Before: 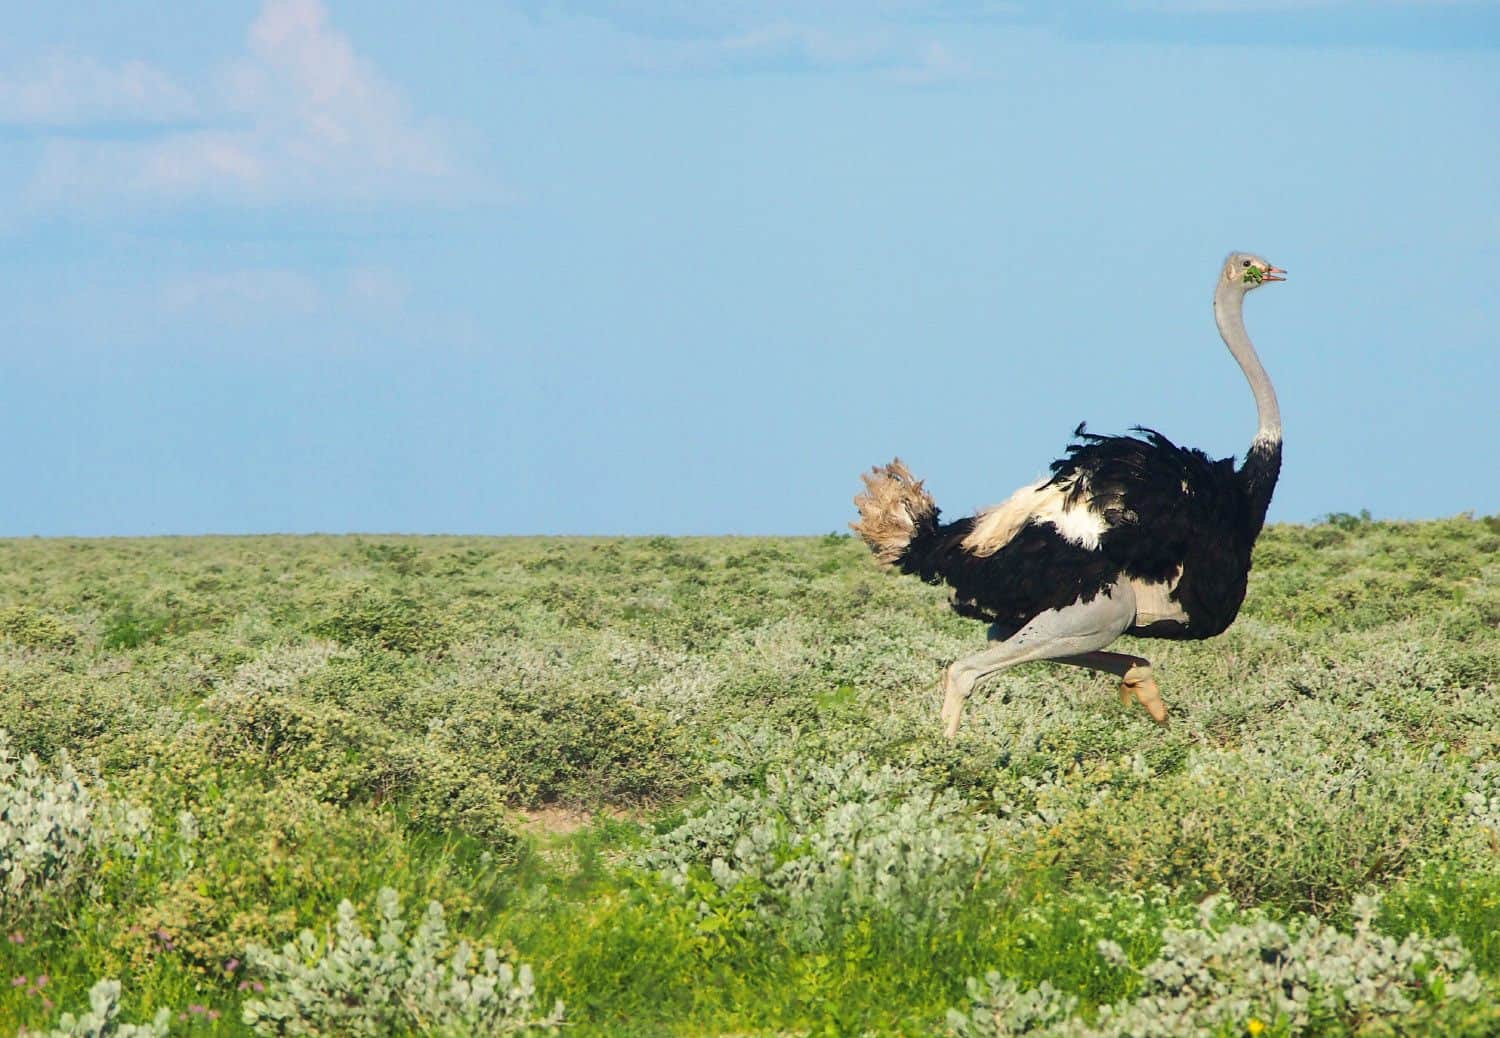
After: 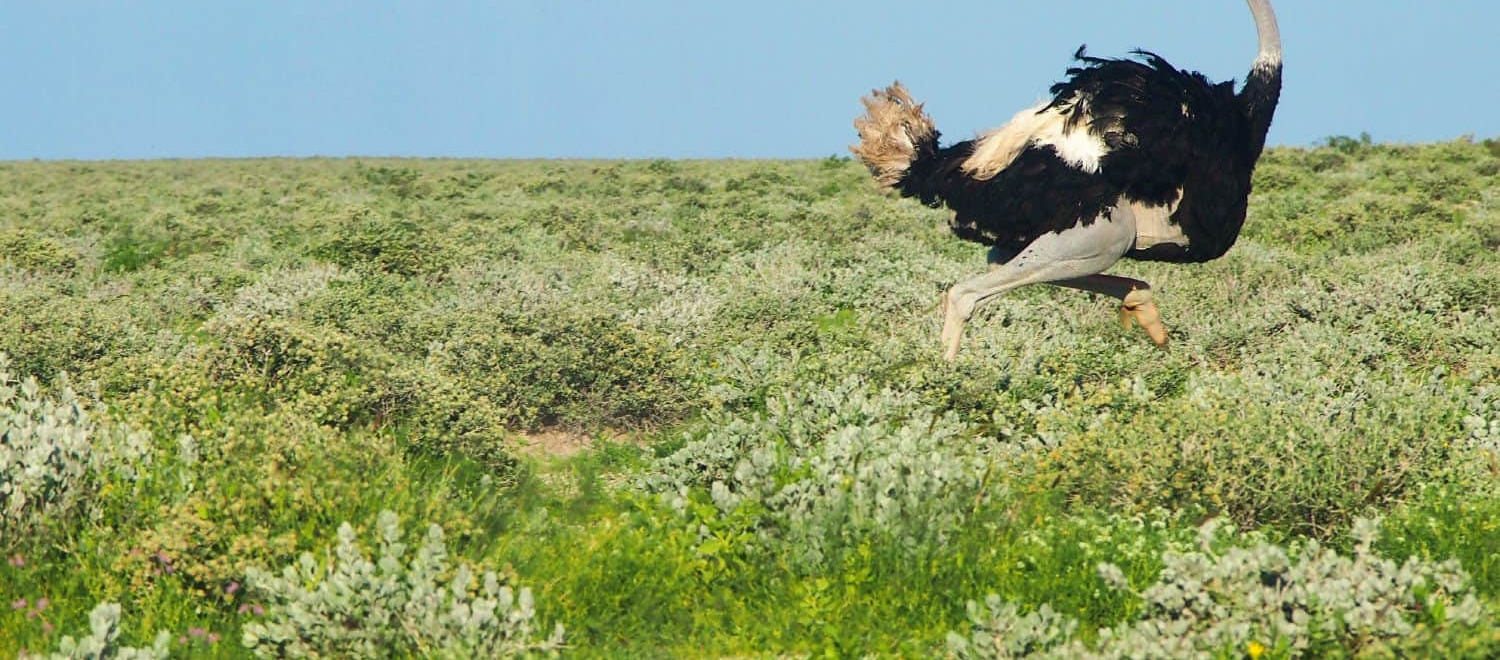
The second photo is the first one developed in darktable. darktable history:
crop and rotate: top 36.406%
